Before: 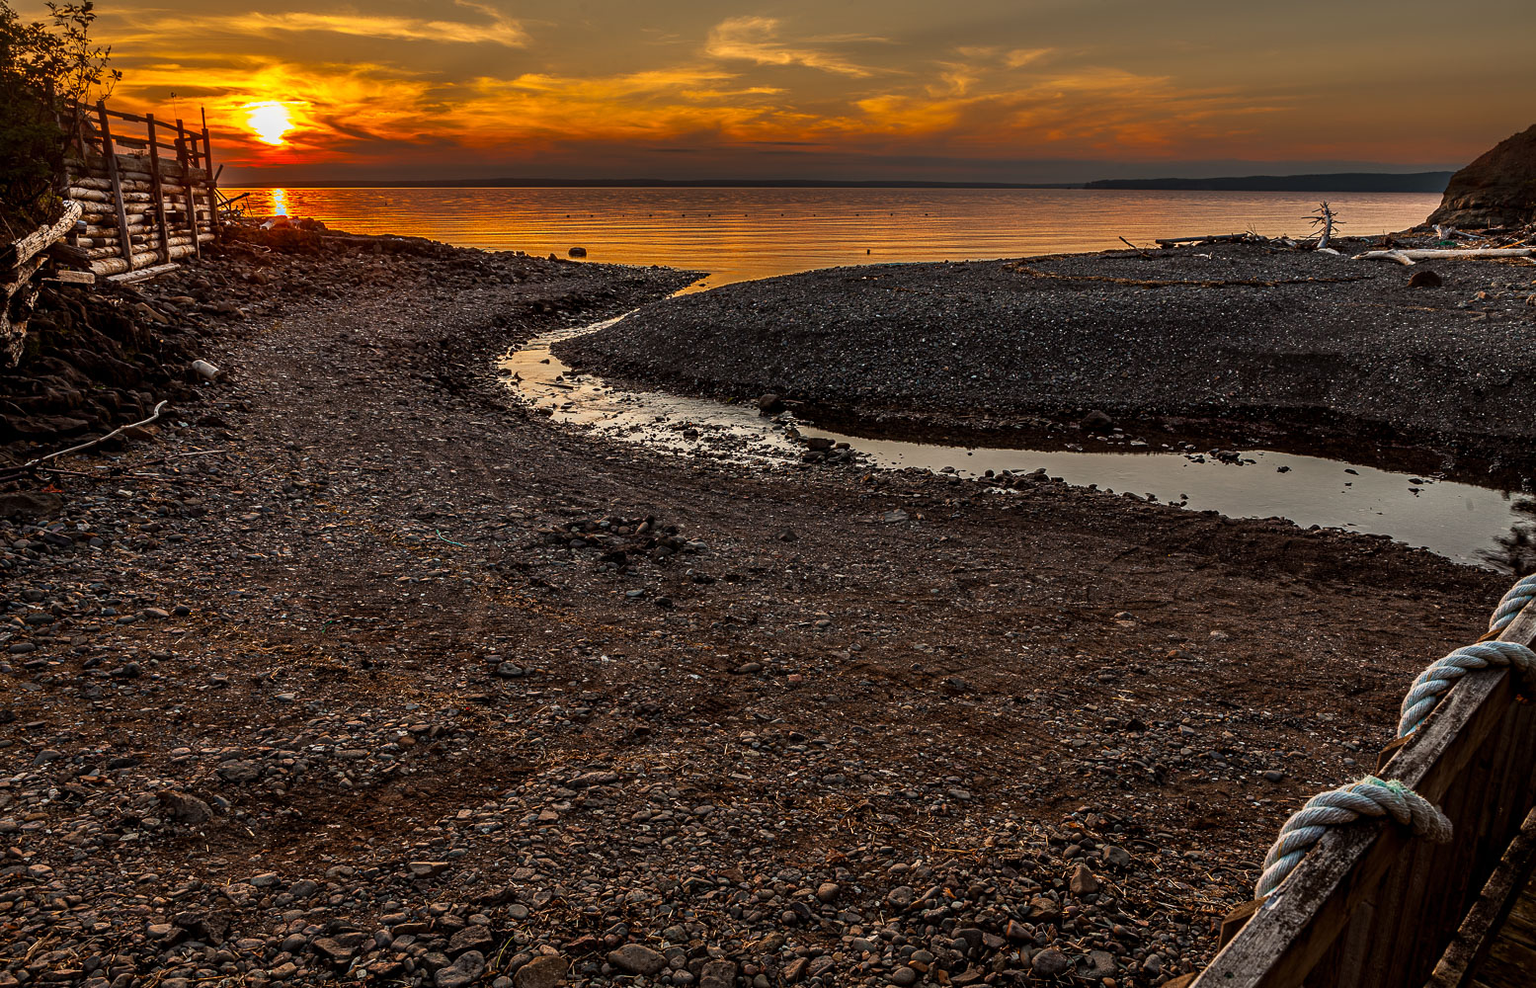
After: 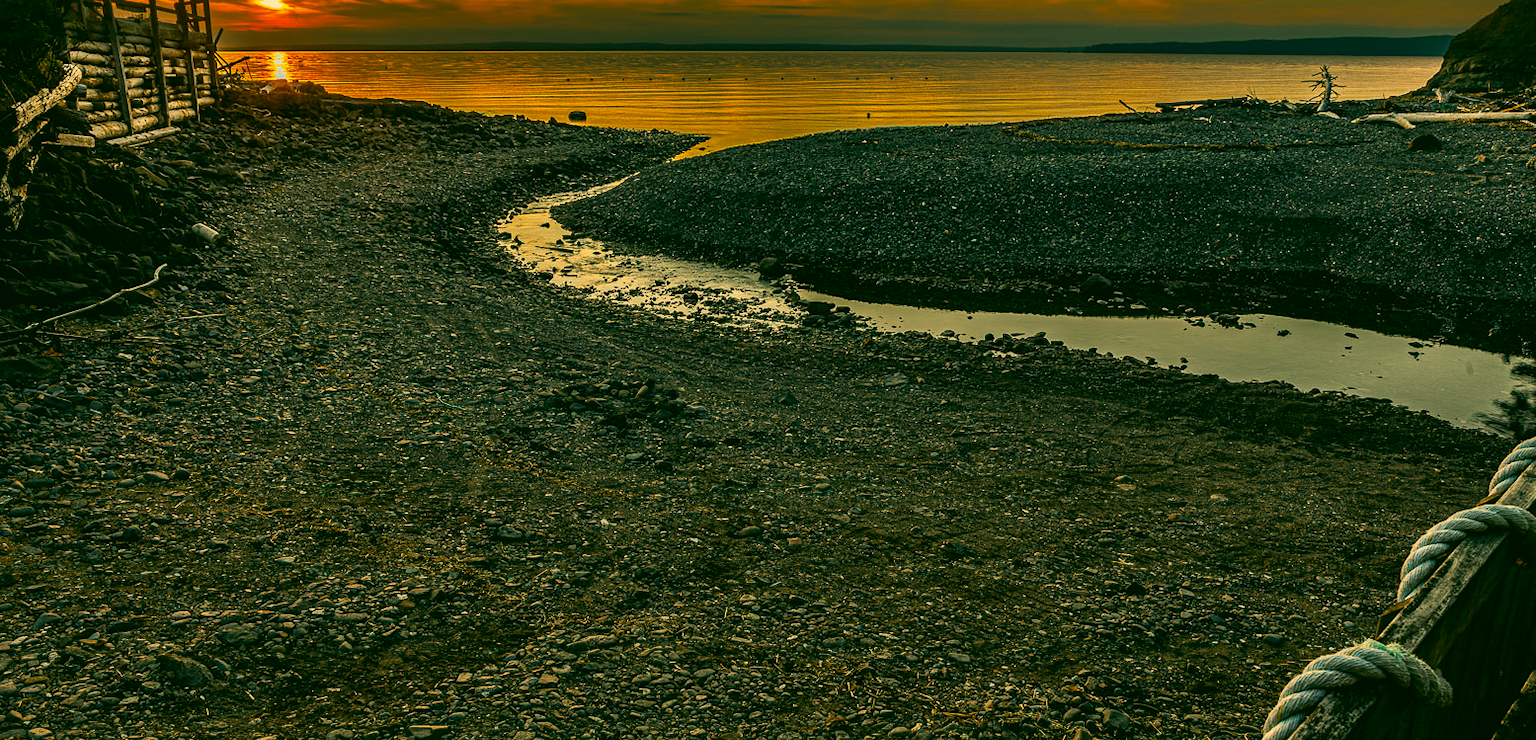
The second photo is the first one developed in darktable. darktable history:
color correction: highlights a* 5.62, highlights b* 33.57, shadows a* -25.86, shadows b* 4.02
crop: top 13.819%, bottom 11.169%
